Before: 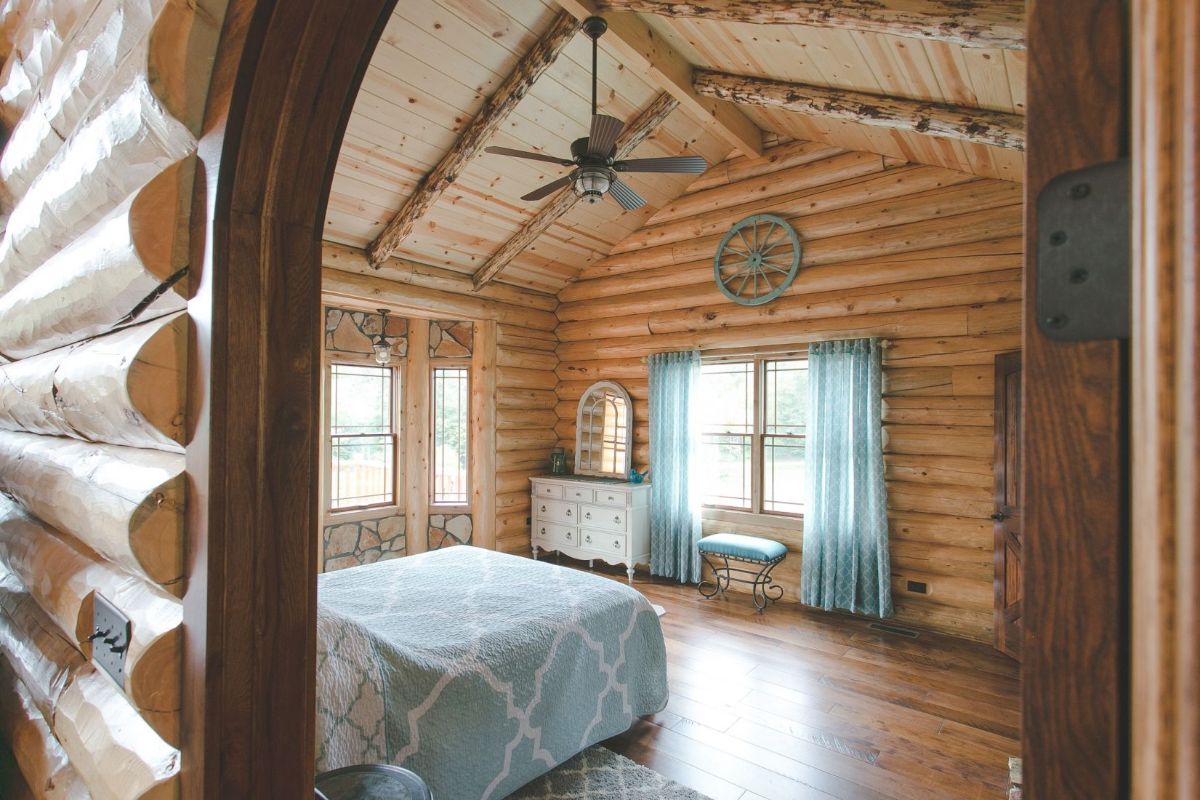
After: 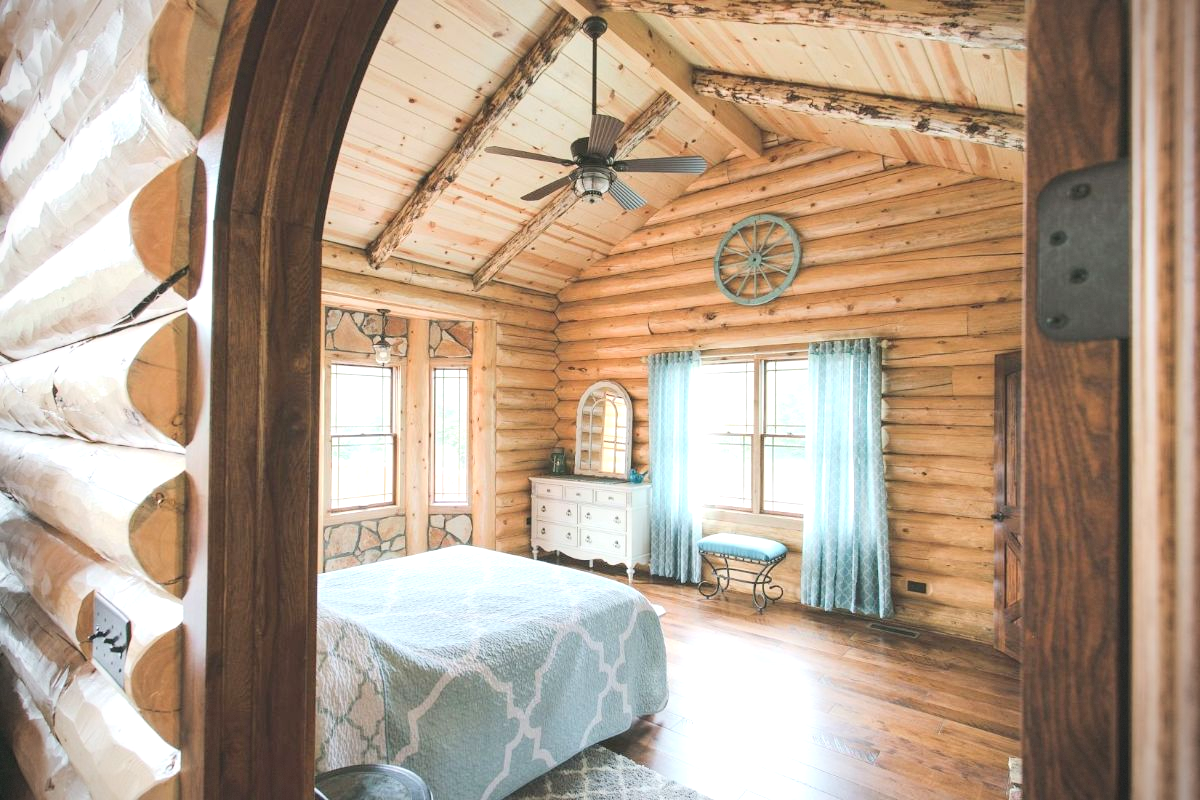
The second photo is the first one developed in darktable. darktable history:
exposure: black level correction 0, exposure 0.499 EV, compensate highlight preservation false
vignetting: dithering 8-bit output
tone curve: curves: ch0 [(0, 0) (0.004, 0.001) (0.133, 0.112) (0.325, 0.362) (0.832, 0.893) (1, 1)], color space Lab, independent channels, preserve colors none
